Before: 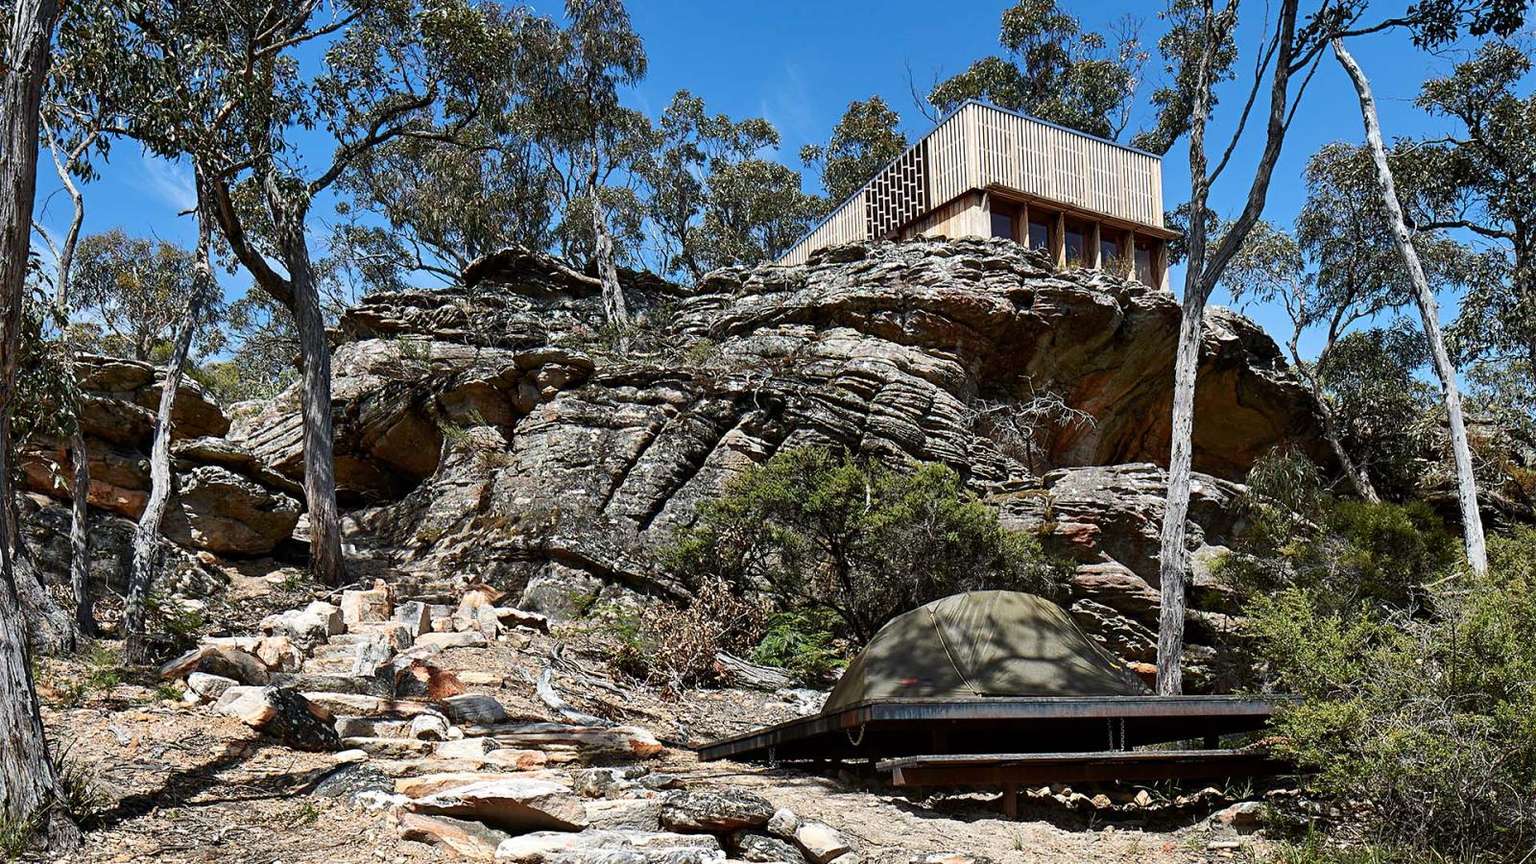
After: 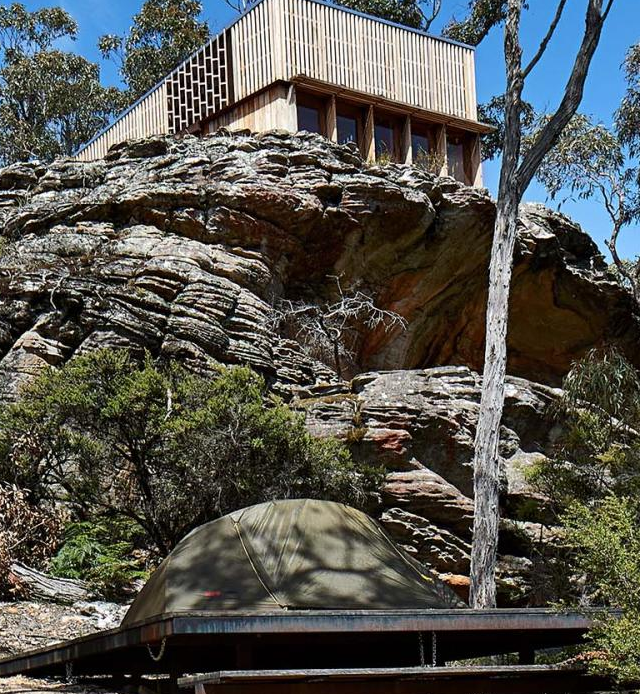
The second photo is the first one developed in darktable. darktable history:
crop: left 45.948%, top 12.897%, right 14.003%, bottom 9.962%
